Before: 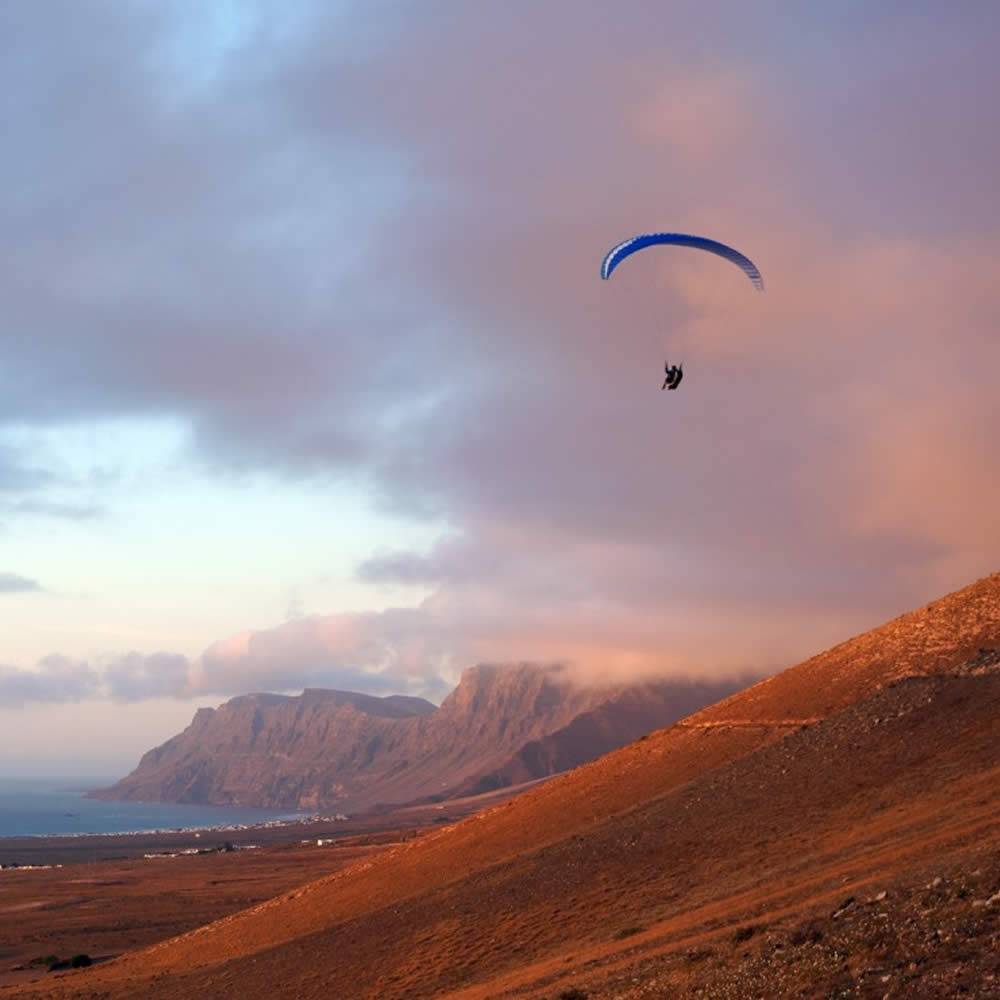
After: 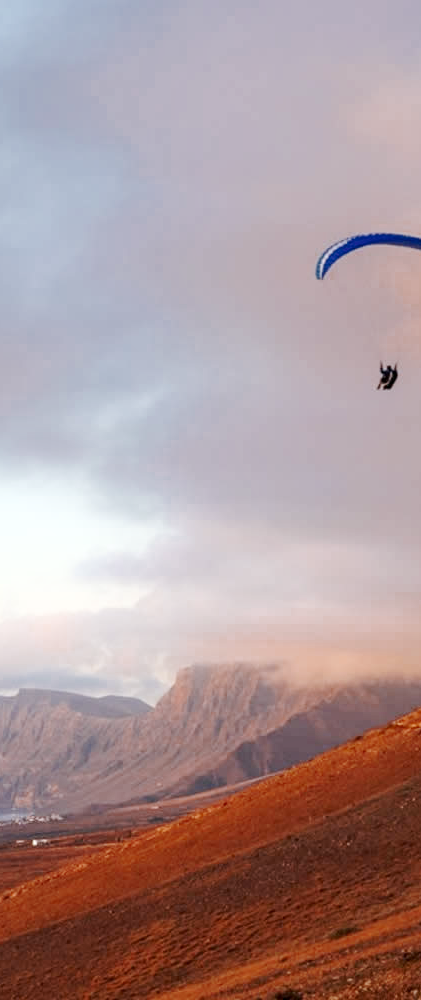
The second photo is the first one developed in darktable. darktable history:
bloom: size 9%, threshold 100%, strength 7%
color zones: curves: ch0 [(0, 0.5) (0.125, 0.4) (0.25, 0.5) (0.375, 0.4) (0.5, 0.4) (0.625, 0.35) (0.75, 0.35) (0.875, 0.5)]; ch1 [(0, 0.35) (0.125, 0.45) (0.25, 0.35) (0.375, 0.35) (0.5, 0.35) (0.625, 0.35) (0.75, 0.45) (0.875, 0.35)]; ch2 [(0, 0.6) (0.125, 0.5) (0.25, 0.5) (0.375, 0.6) (0.5, 0.6) (0.625, 0.5) (0.75, 0.5) (0.875, 0.5)]
crop: left 28.583%, right 29.231%
local contrast: on, module defaults
tone curve: curves: ch0 [(0, 0) (0.003, 0.003) (0.011, 0.014) (0.025, 0.031) (0.044, 0.055) (0.069, 0.086) (0.1, 0.124) (0.136, 0.168) (0.177, 0.22) (0.224, 0.278) (0.277, 0.344) (0.335, 0.426) (0.399, 0.515) (0.468, 0.597) (0.543, 0.672) (0.623, 0.746) (0.709, 0.815) (0.801, 0.881) (0.898, 0.939) (1, 1)], preserve colors none
